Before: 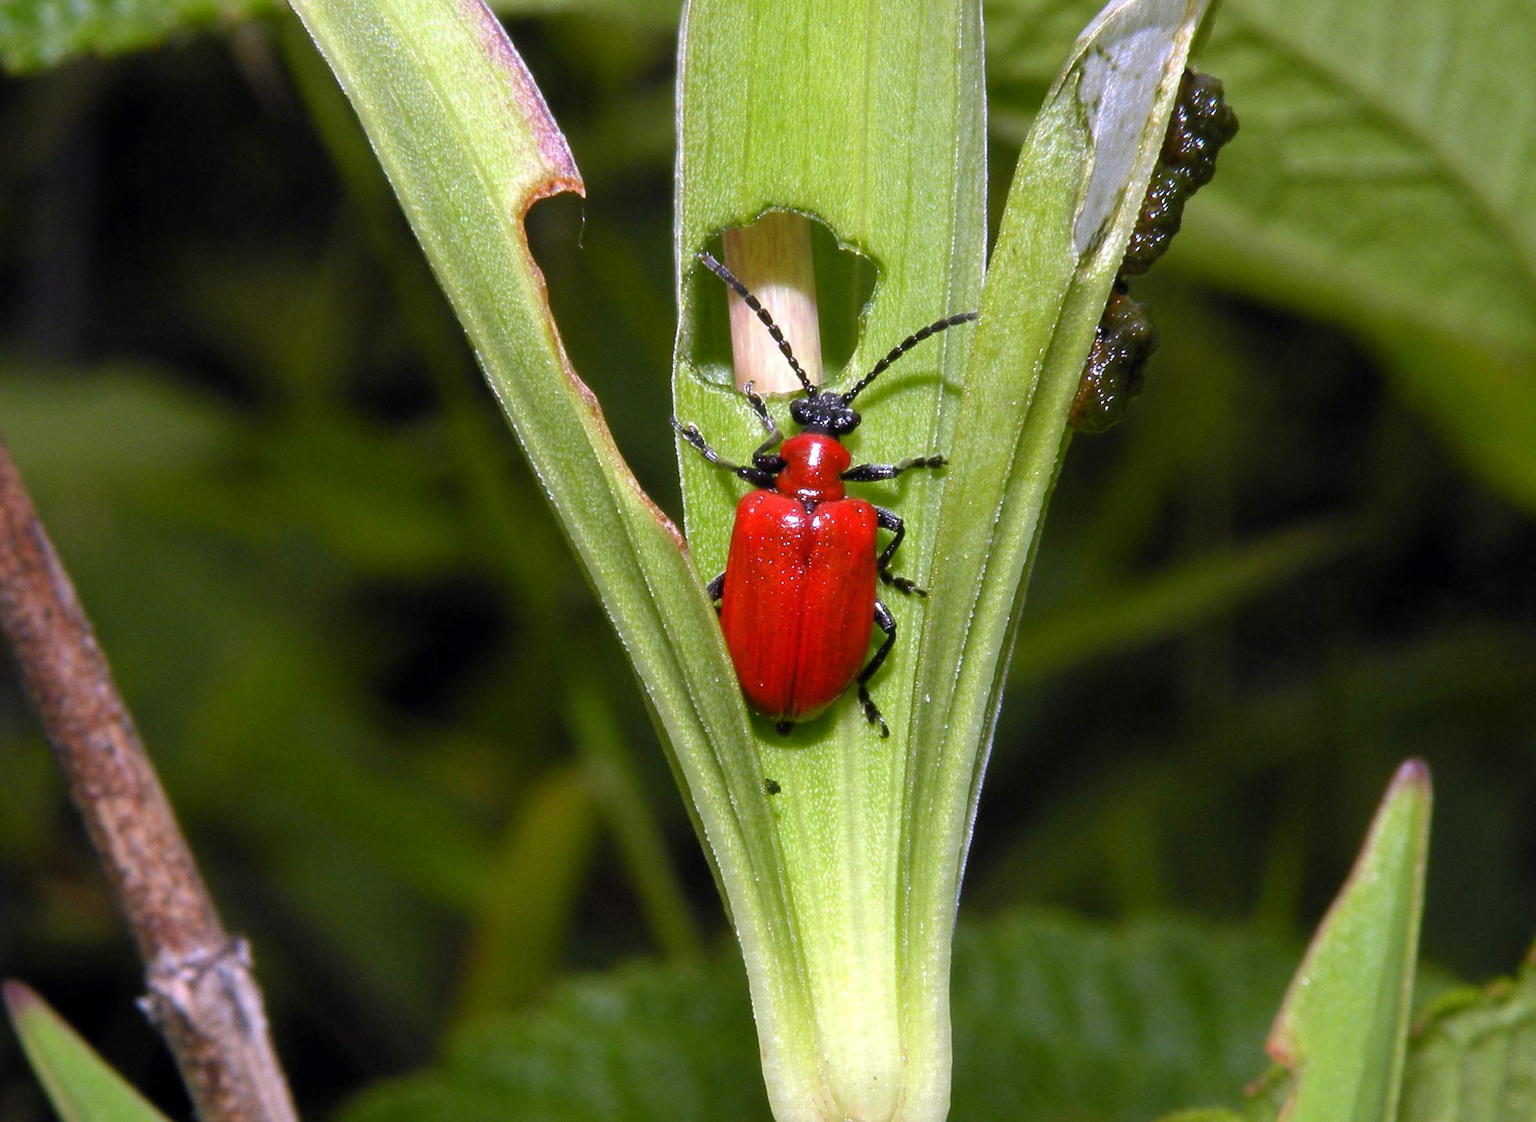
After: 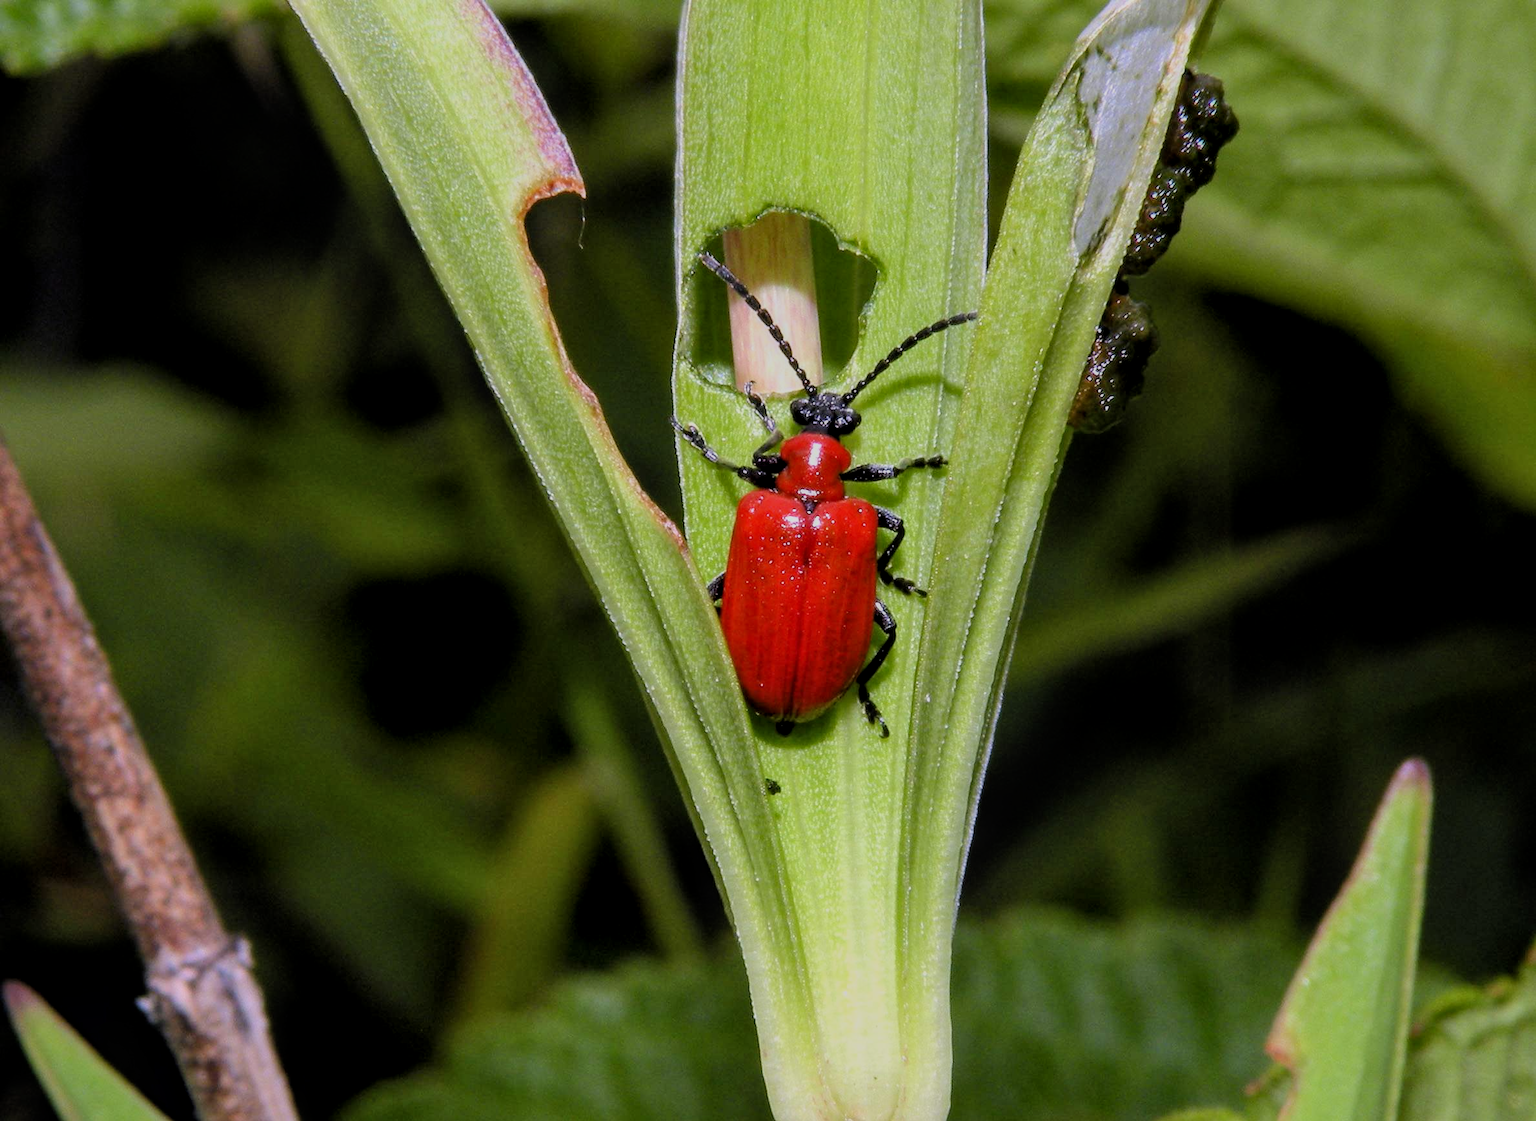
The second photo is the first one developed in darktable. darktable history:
local contrast: on, module defaults
filmic rgb: black relative exposure -7.15 EV, white relative exposure 5.36 EV, hardness 3.02, color science v6 (2022)
